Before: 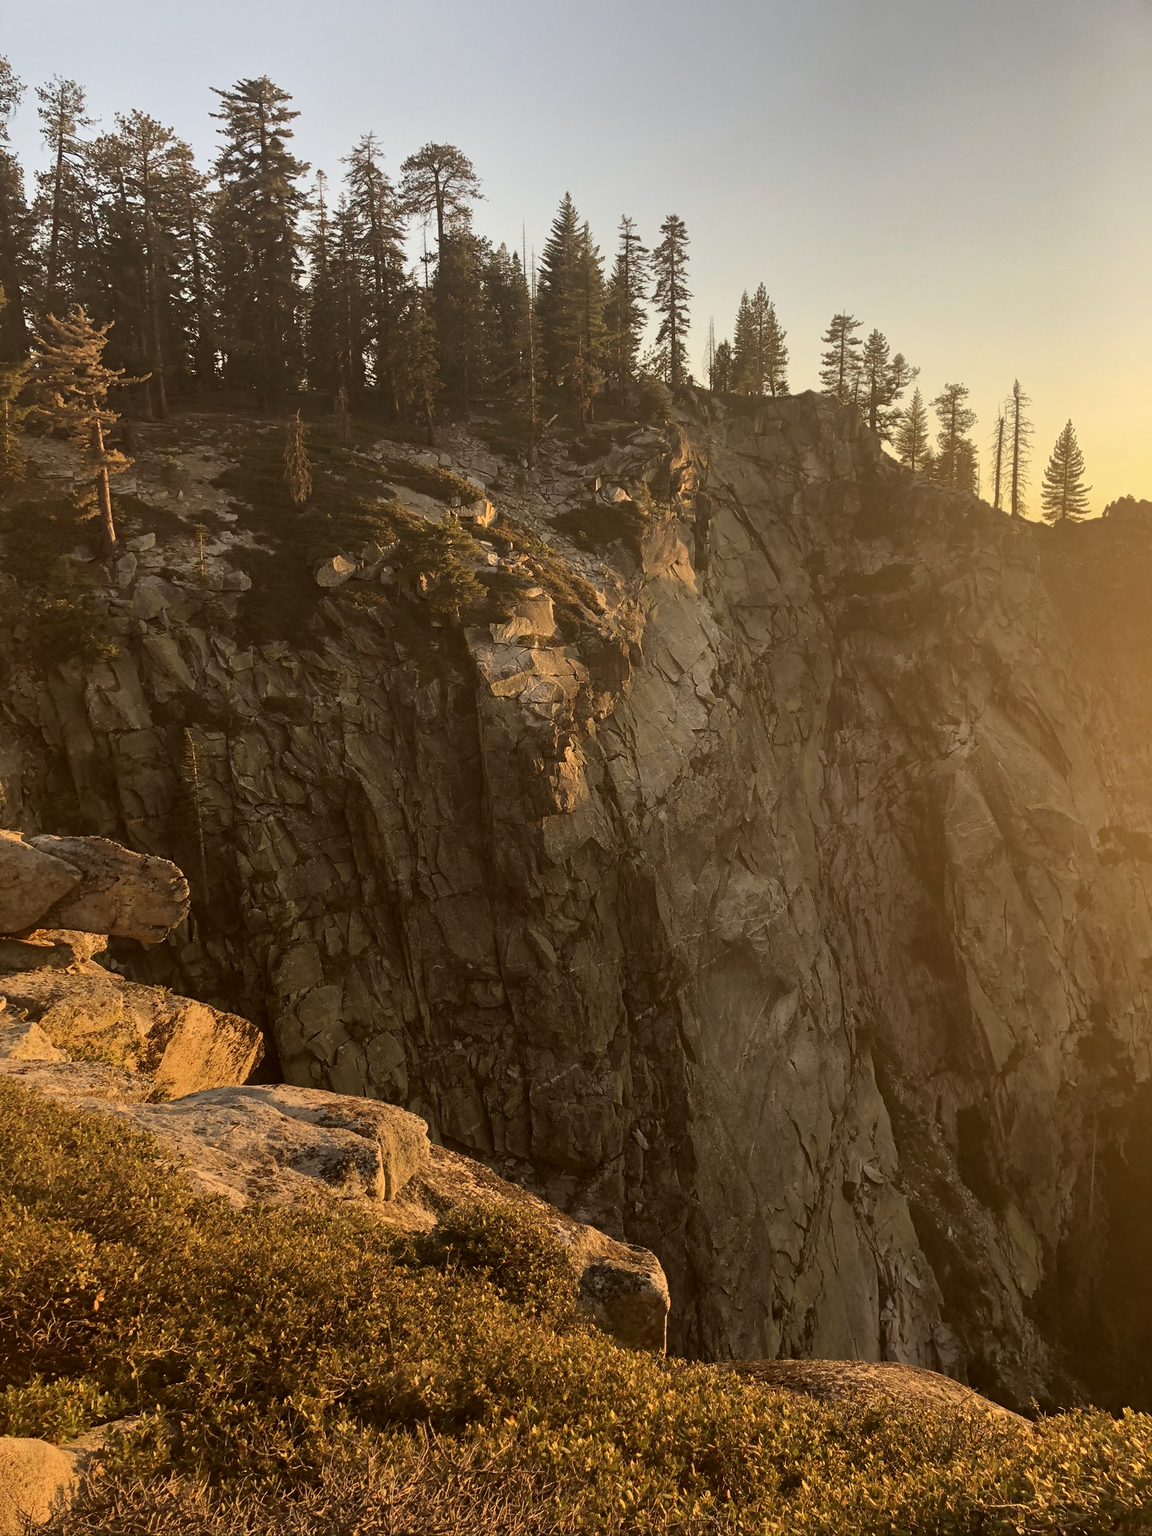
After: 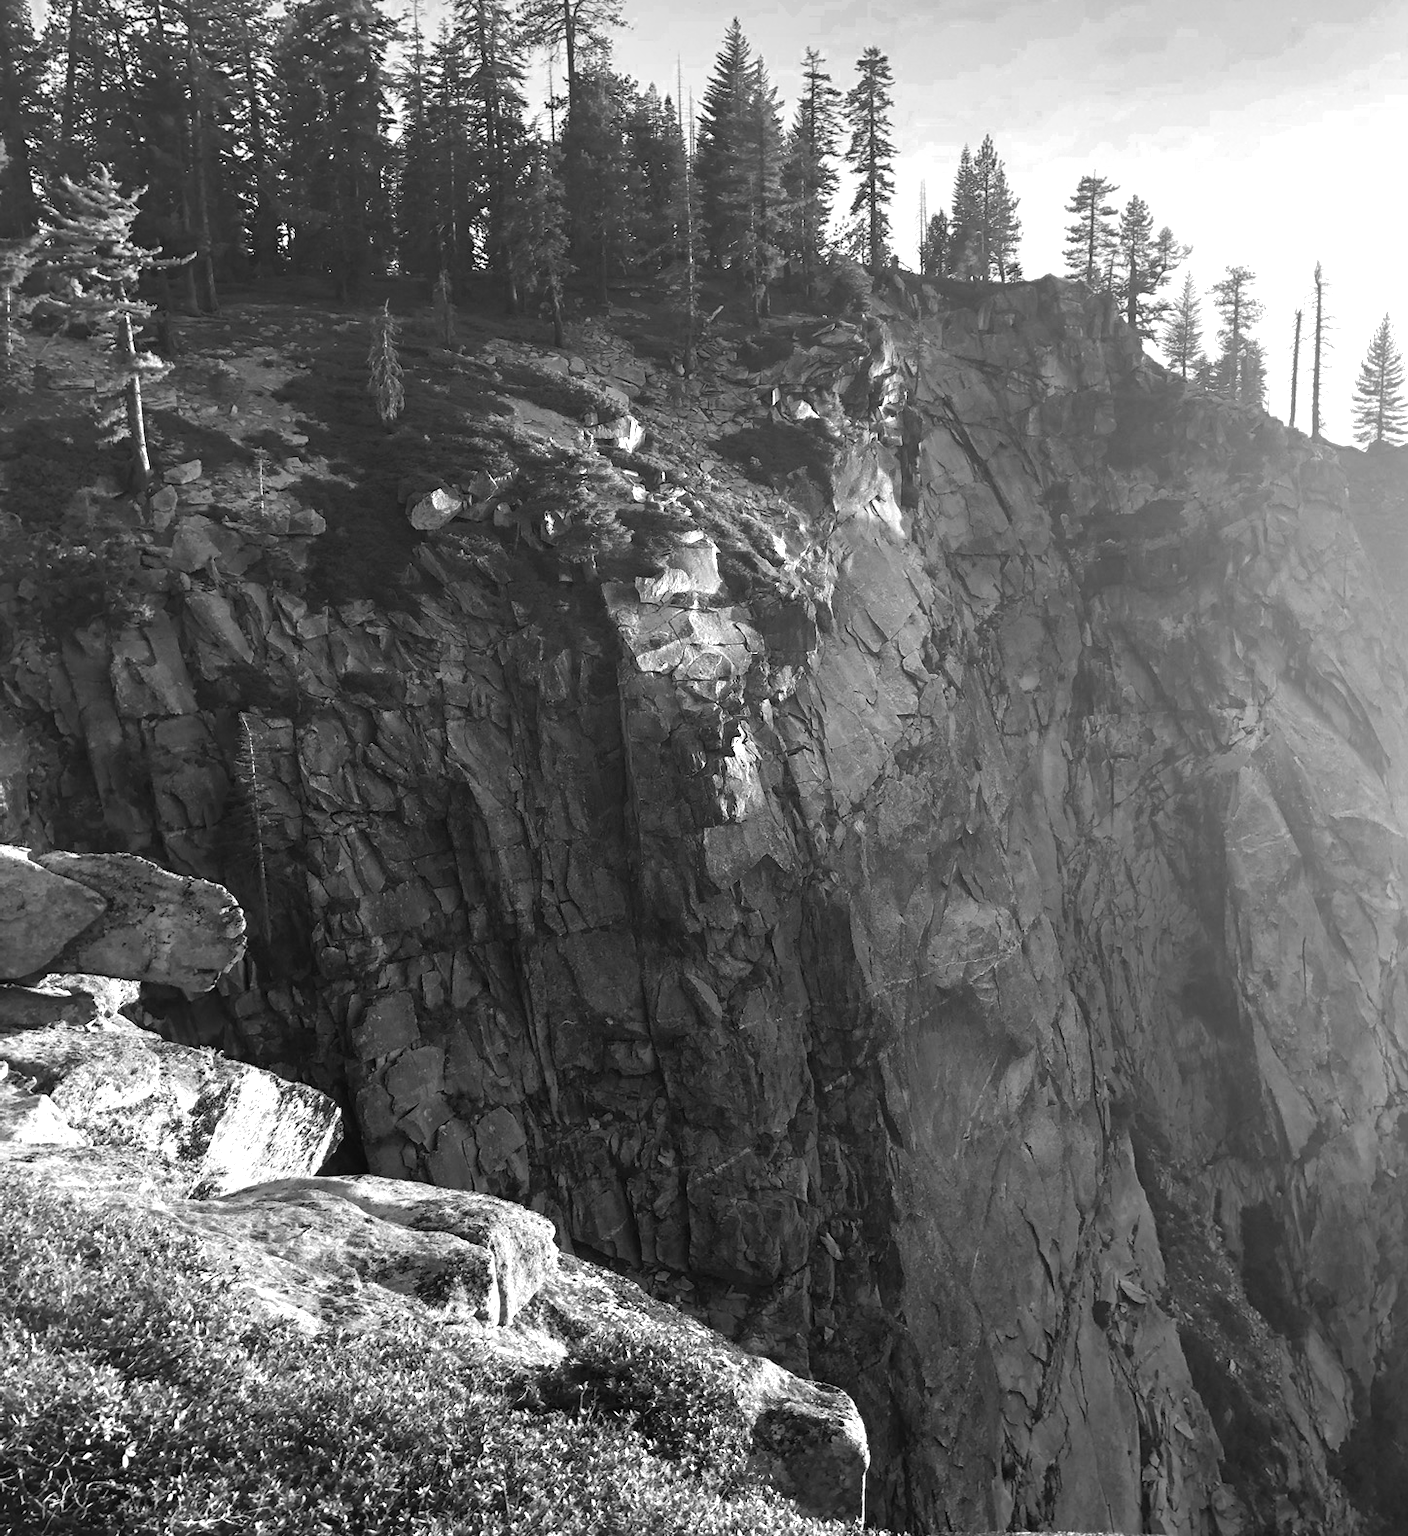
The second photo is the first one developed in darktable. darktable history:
color zones: curves: ch0 [(0, 0.554) (0.146, 0.662) (0.293, 0.86) (0.503, 0.774) (0.637, 0.106) (0.74, 0.072) (0.866, 0.488) (0.998, 0.569)]; ch1 [(0, 0) (0.143, 0) (0.286, 0) (0.429, 0) (0.571, 0) (0.714, 0) (0.857, 0)]
crop and rotate: angle 0.03°, top 11.643%, right 5.651%, bottom 11.189%
